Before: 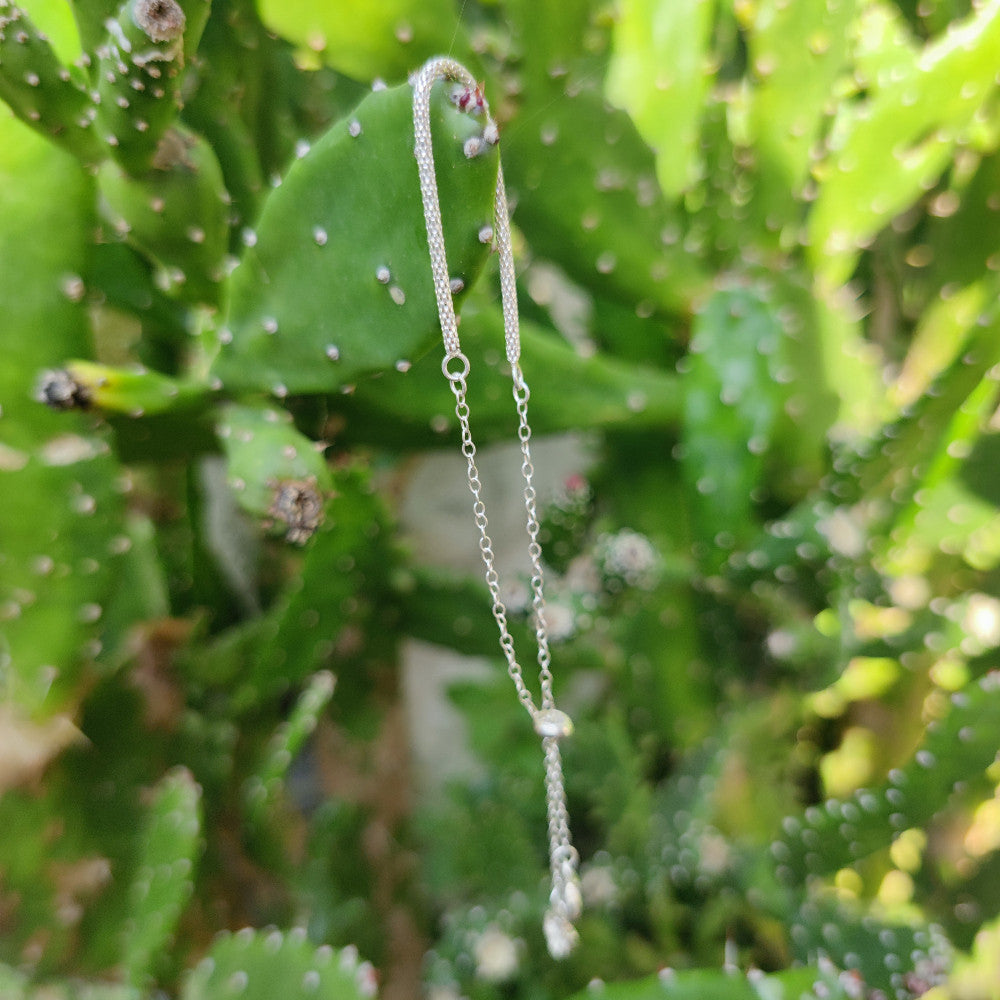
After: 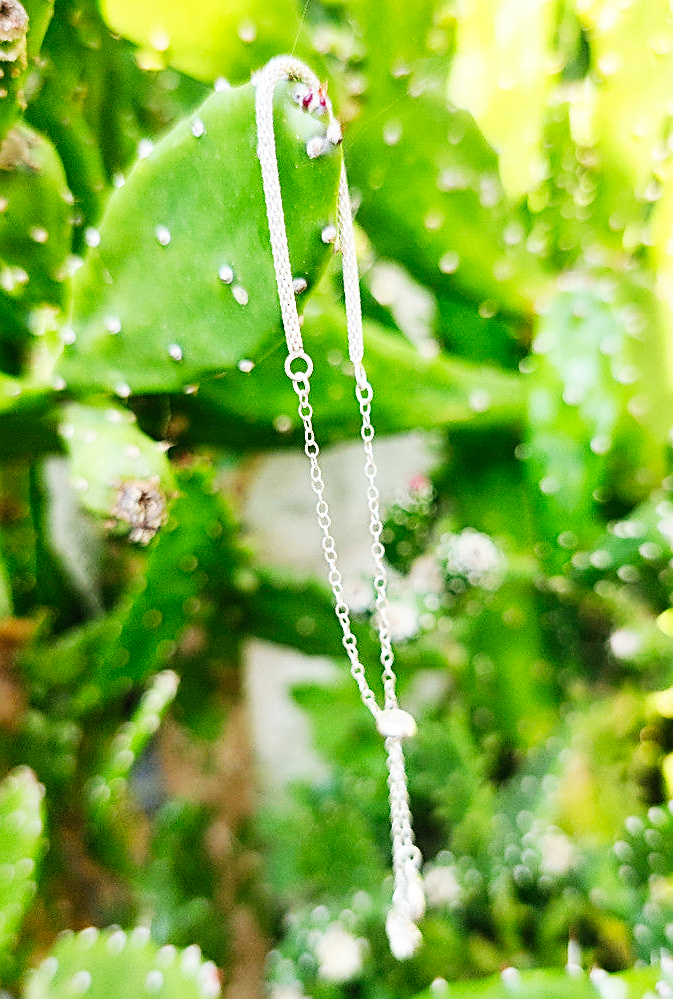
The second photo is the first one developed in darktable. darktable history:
sharpen: on, module defaults
crop and rotate: left 15.725%, right 16.968%
base curve: curves: ch0 [(0, 0) (0.007, 0.004) (0.027, 0.03) (0.046, 0.07) (0.207, 0.54) (0.442, 0.872) (0.673, 0.972) (1, 1)], preserve colors none
